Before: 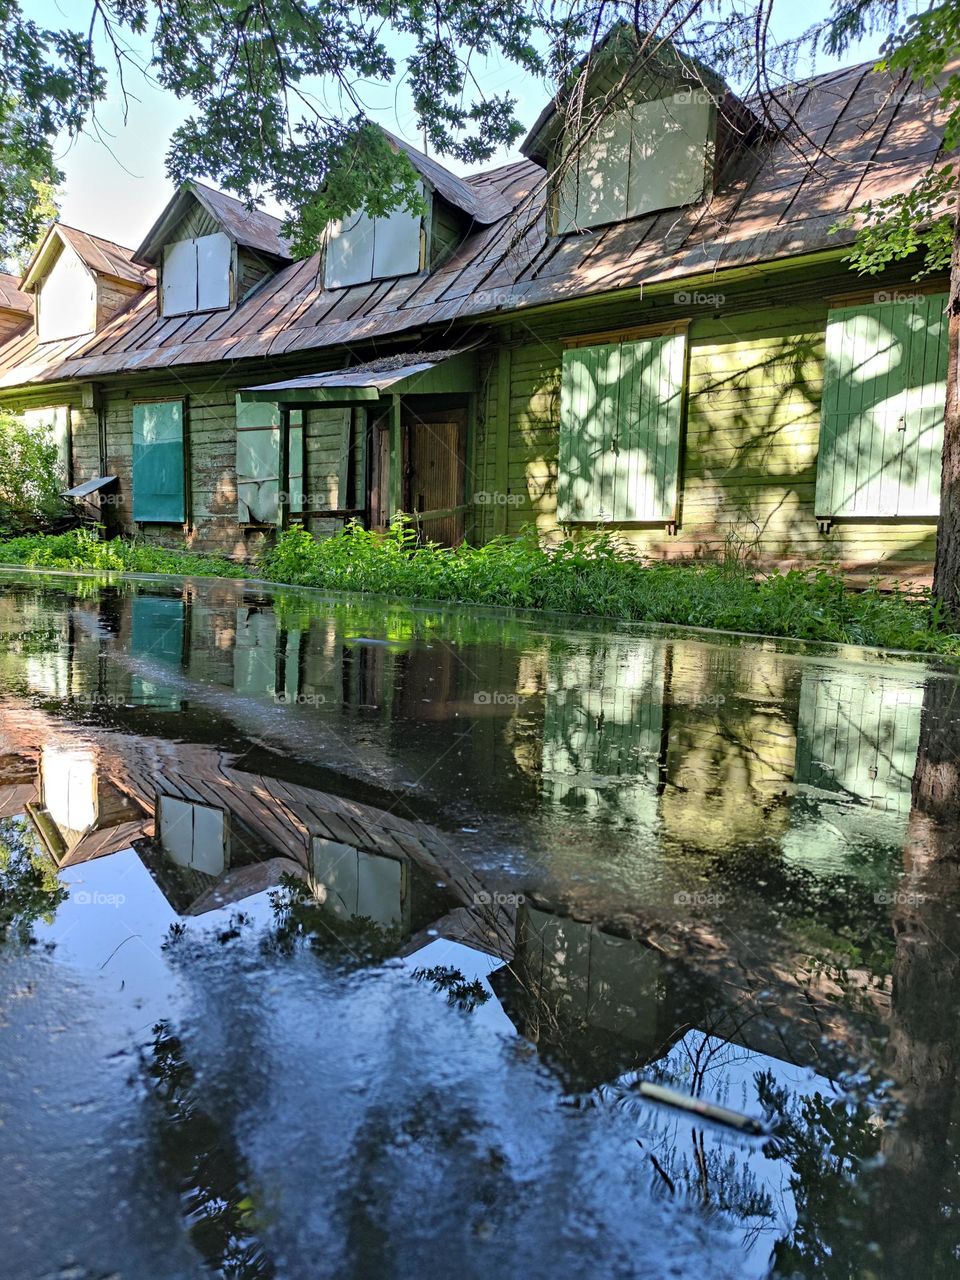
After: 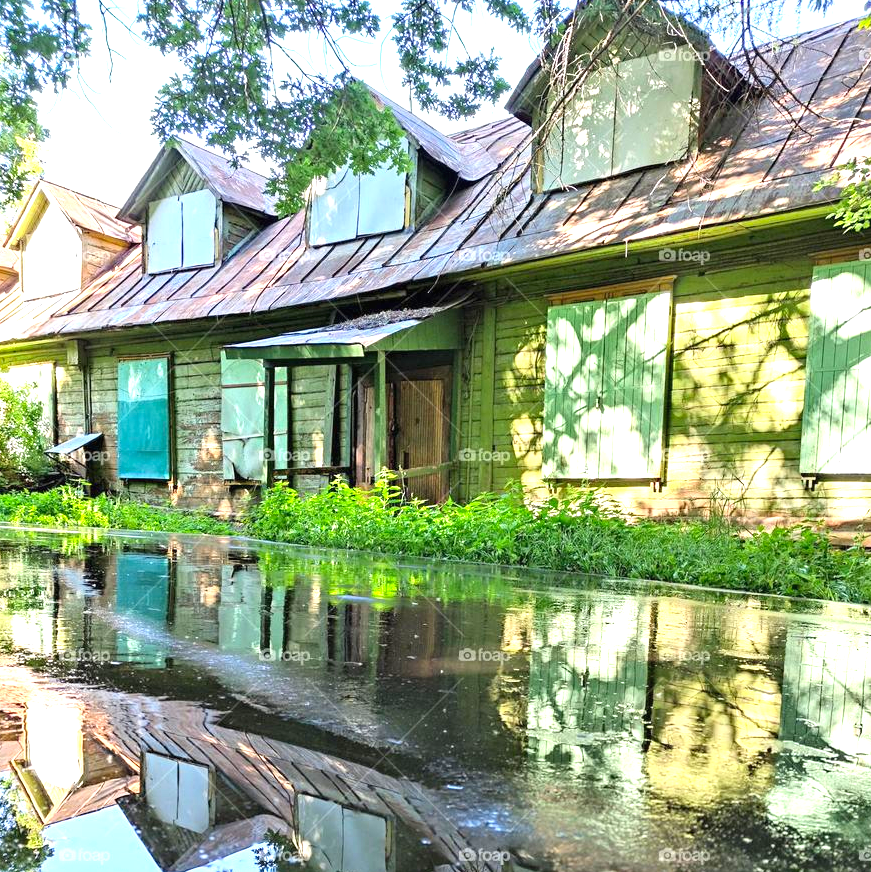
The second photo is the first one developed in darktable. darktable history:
exposure: black level correction 0, exposure 1.199 EV, compensate highlight preservation false
contrast brightness saturation: contrast 0.074, brightness 0.076, saturation 0.178
crop: left 1.58%, top 3.415%, right 7.633%, bottom 28.416%
